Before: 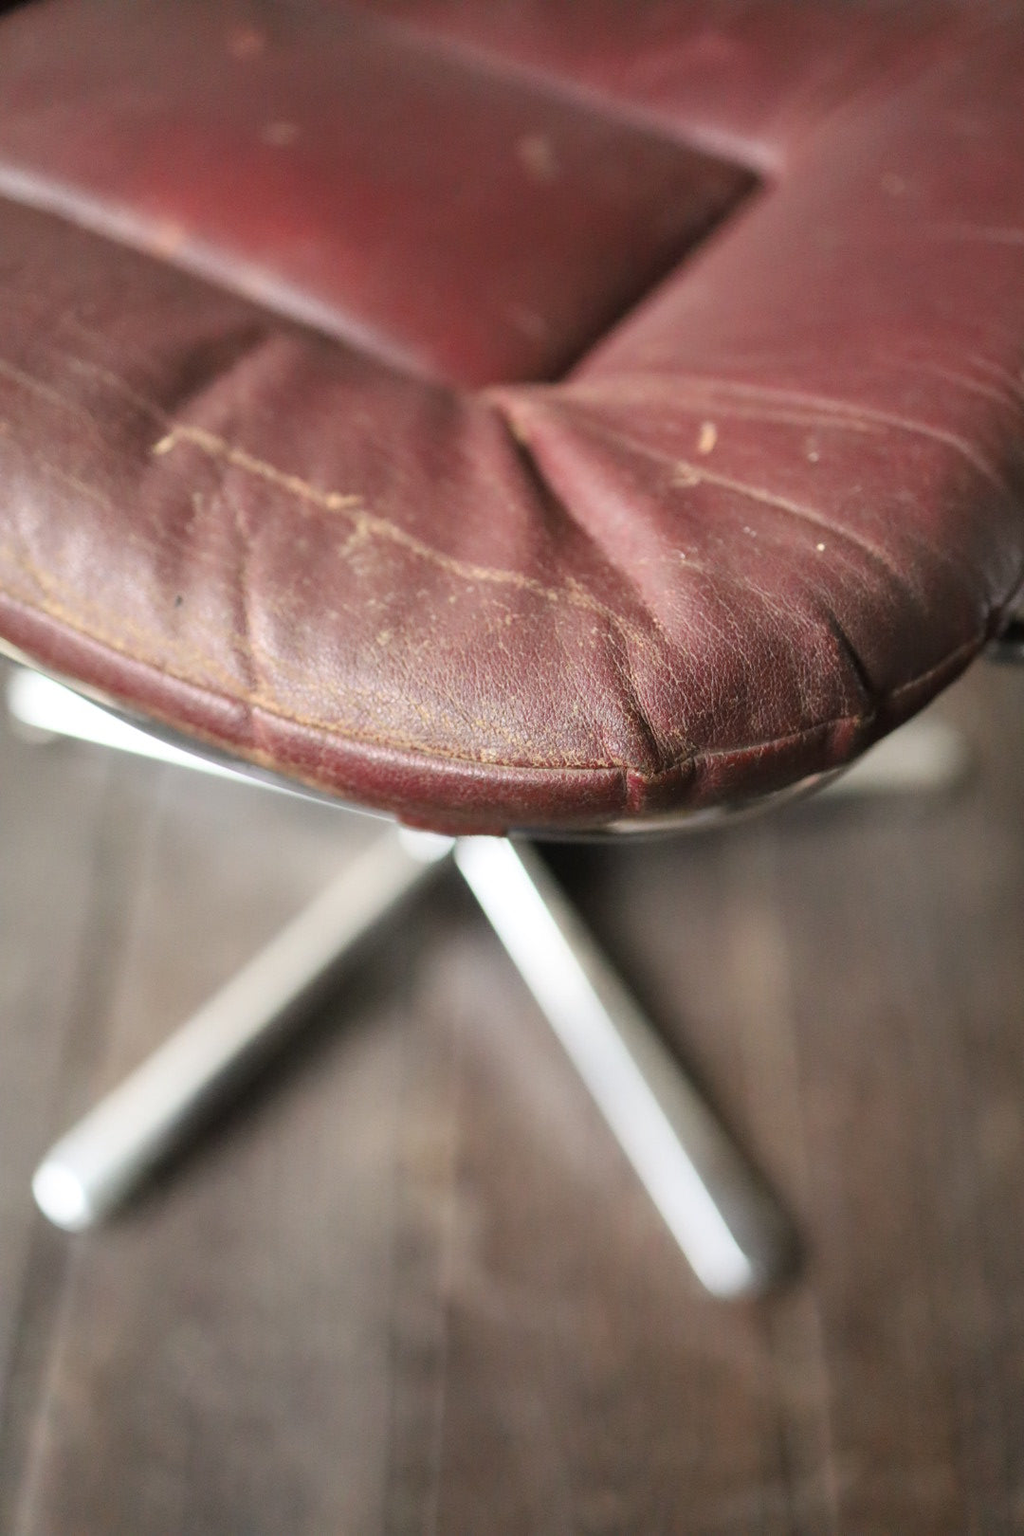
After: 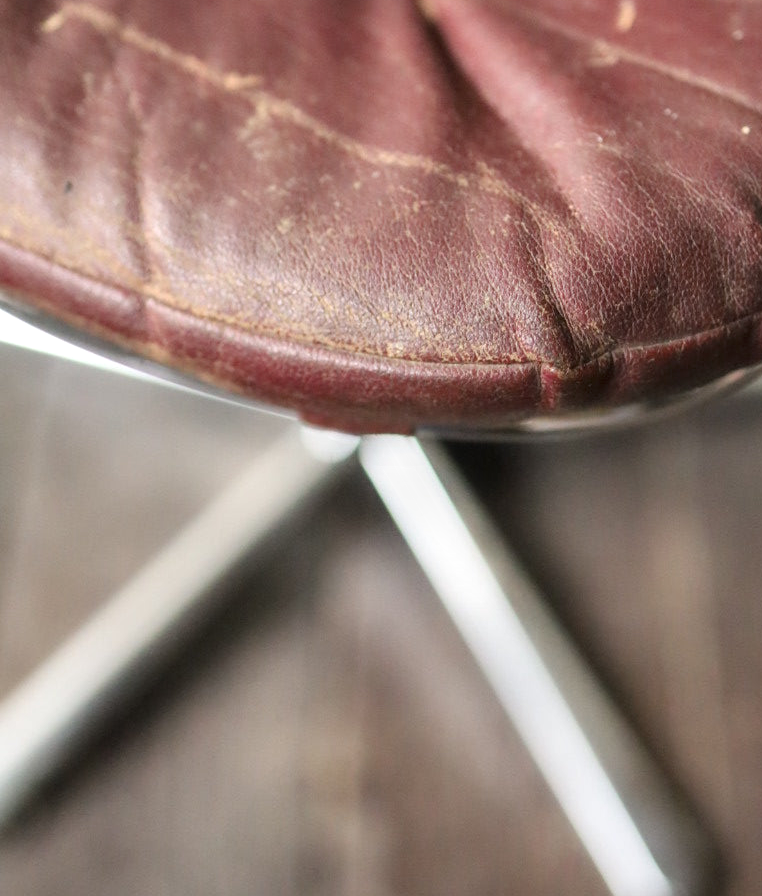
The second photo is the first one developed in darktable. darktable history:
crop: left 11.123%, top 27.61%, right 18.3%, bottom 17.034%
contrast equalizer: y [[0.579, 0.58, 0.505, 0.5, 0.5, 0.5], [0.5 ×6], [0.5 ×6], [0 ×6], [0 ×6]]
local contrast: detail 110%
